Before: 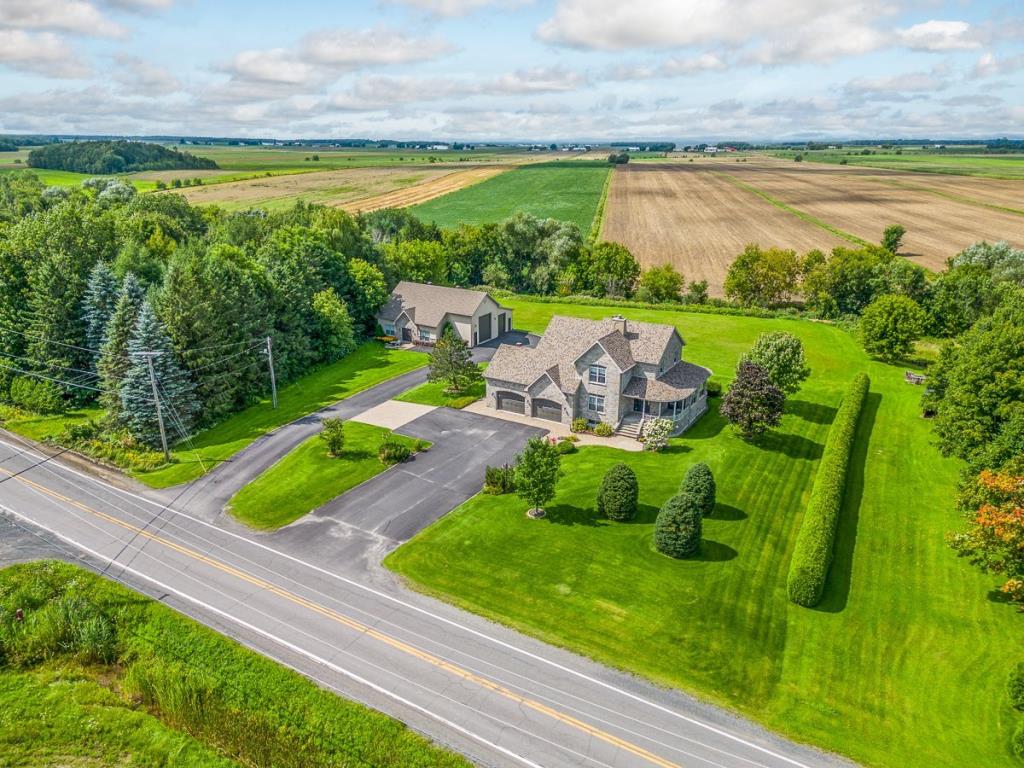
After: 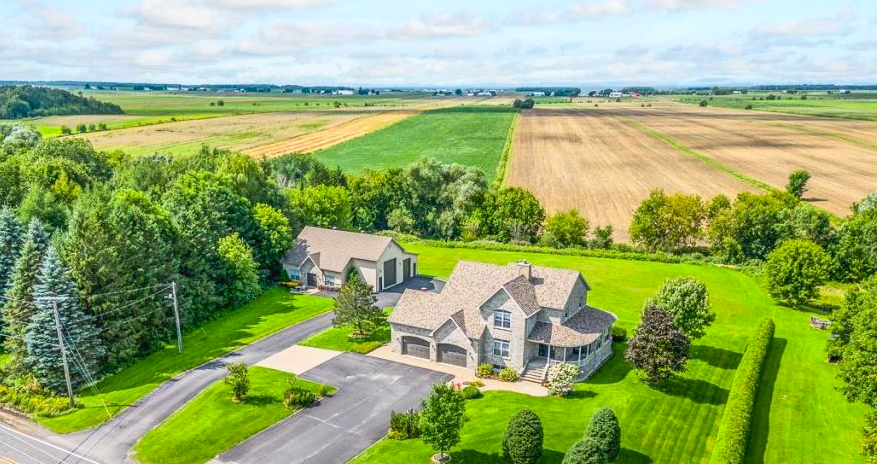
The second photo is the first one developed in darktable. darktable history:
crop and rotate: left 9.345%, top 7.22%, right 4.982%, bottom 32.331%
contrast brightness saturation: contrast 0.2, brightness 0.16, saturation 0.22
